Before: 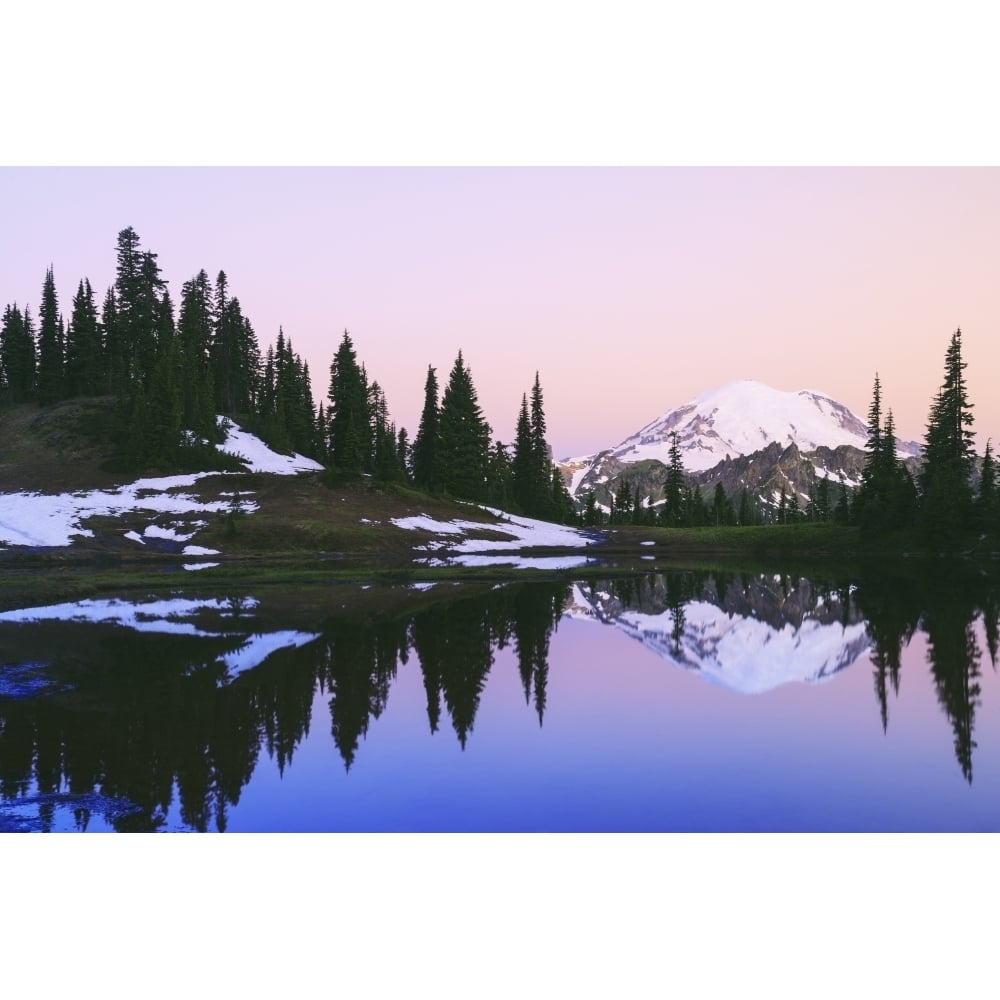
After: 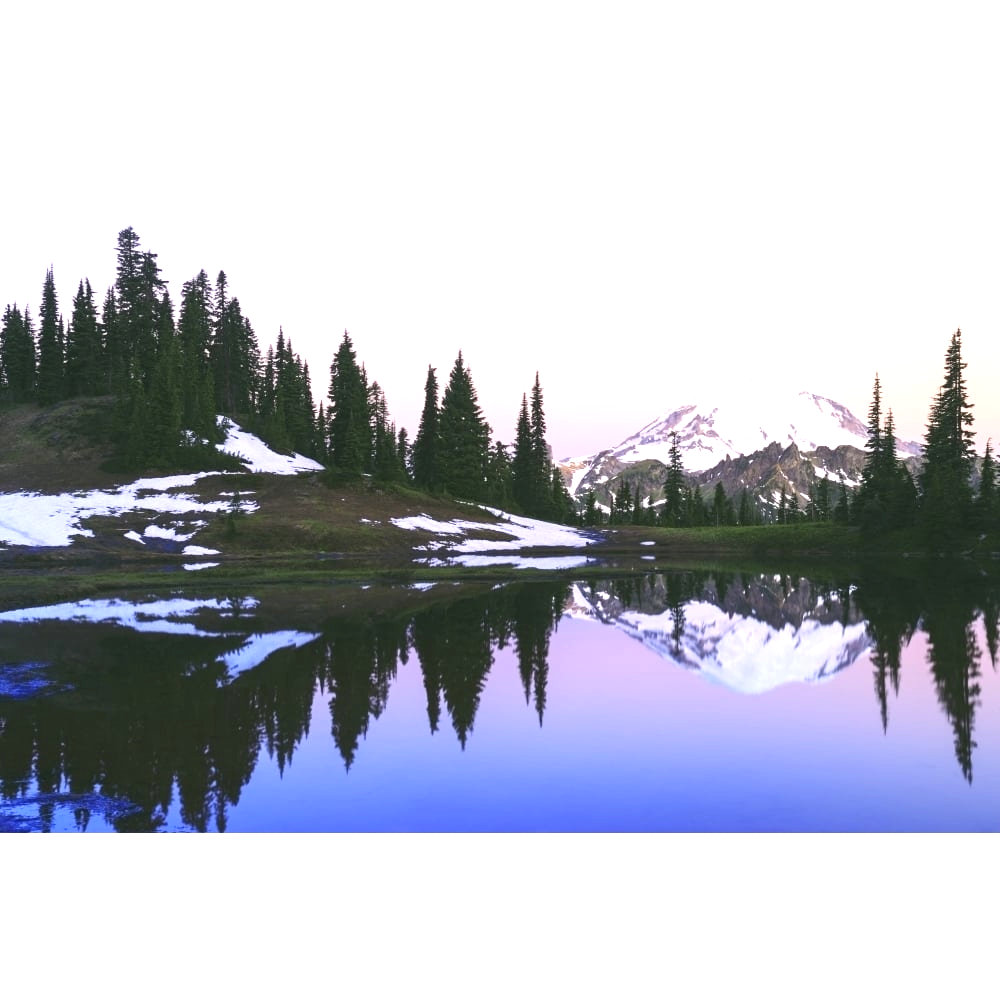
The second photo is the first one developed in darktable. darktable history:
exposure: black level correction 0, exposure 0.686 EV, compensate exposure bias true, compensate highlight preservation false
